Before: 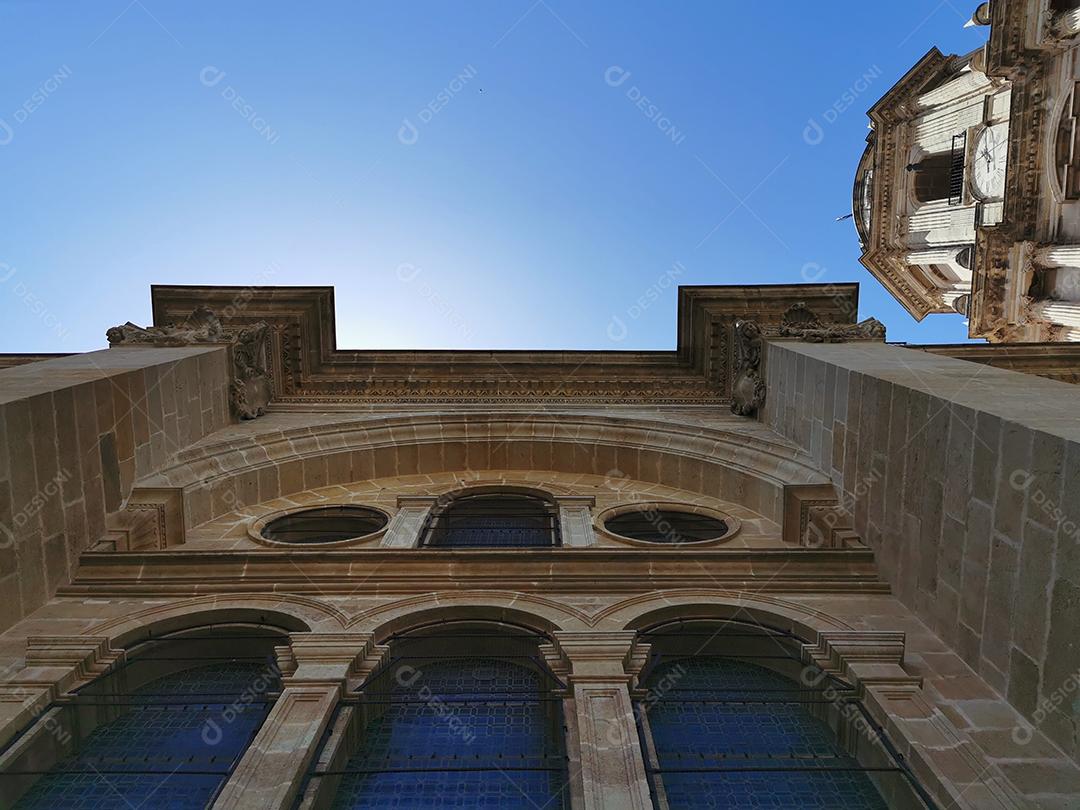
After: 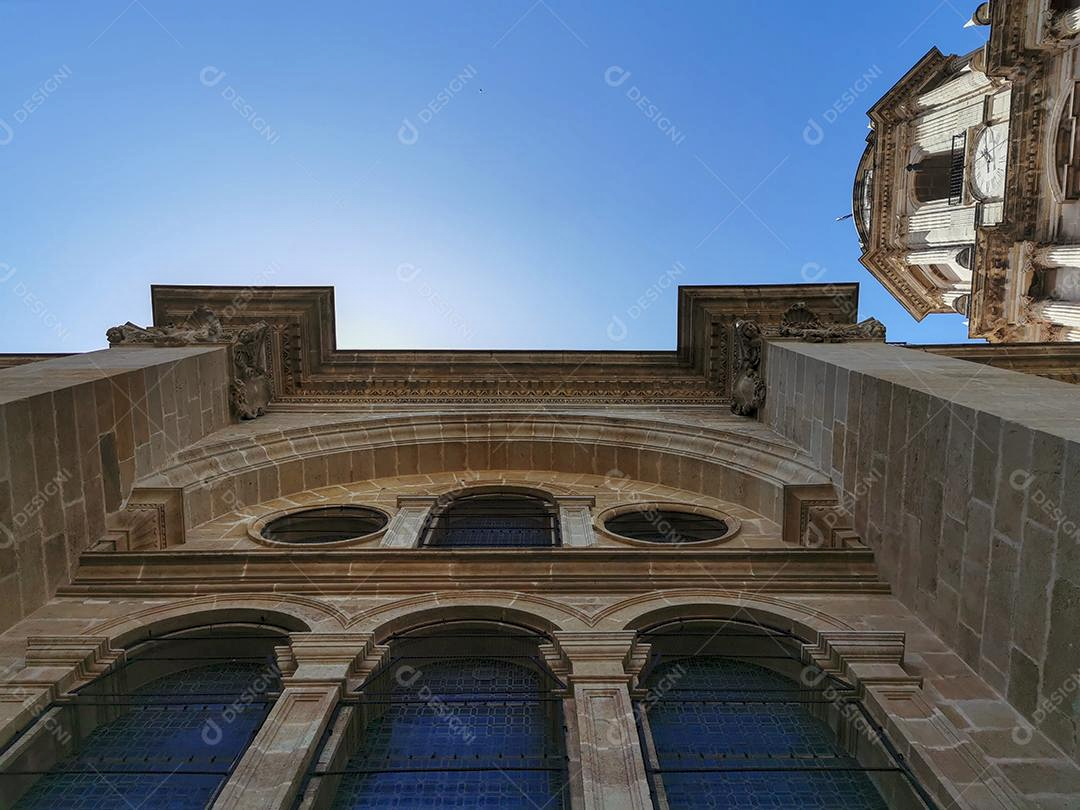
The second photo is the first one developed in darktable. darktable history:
bloom: size 15%, threshold 97%, strength 7%
local contrast: on, module defaults
shadows and highlights: radius 125.46, shadows 21.19, highlights -21.19, low approximation 0.01
